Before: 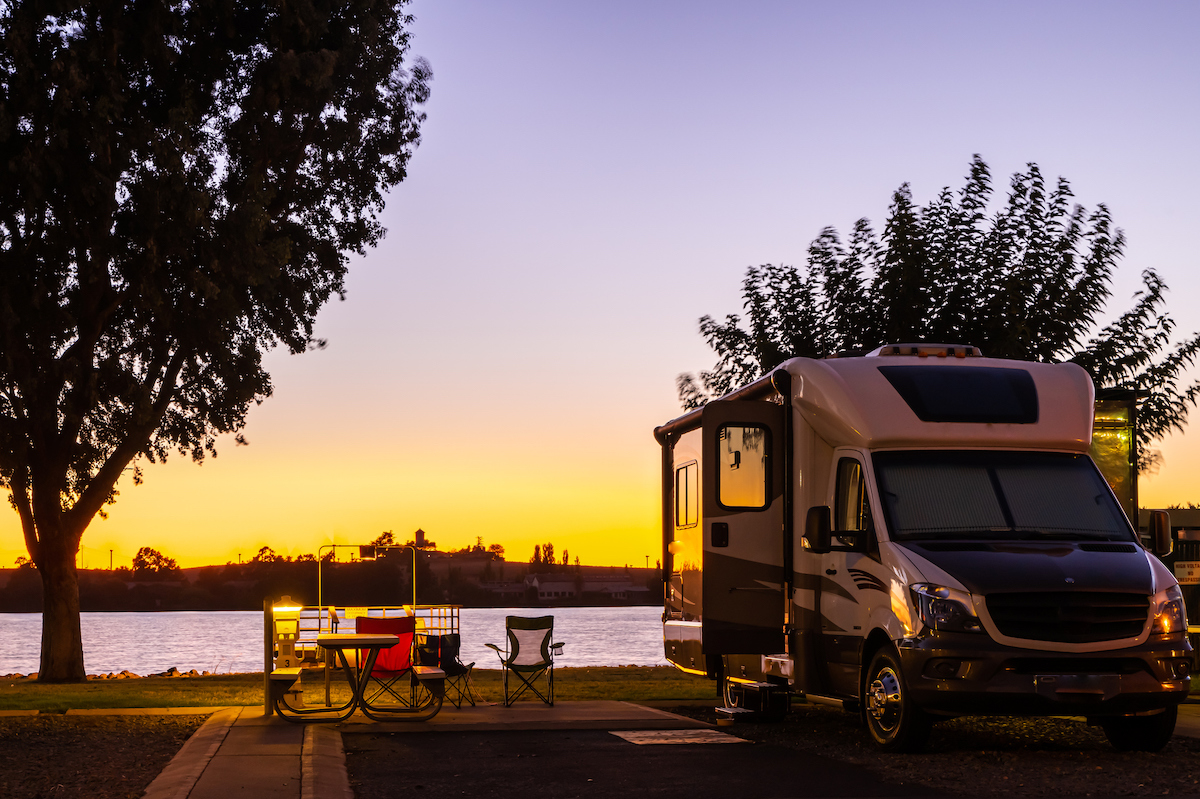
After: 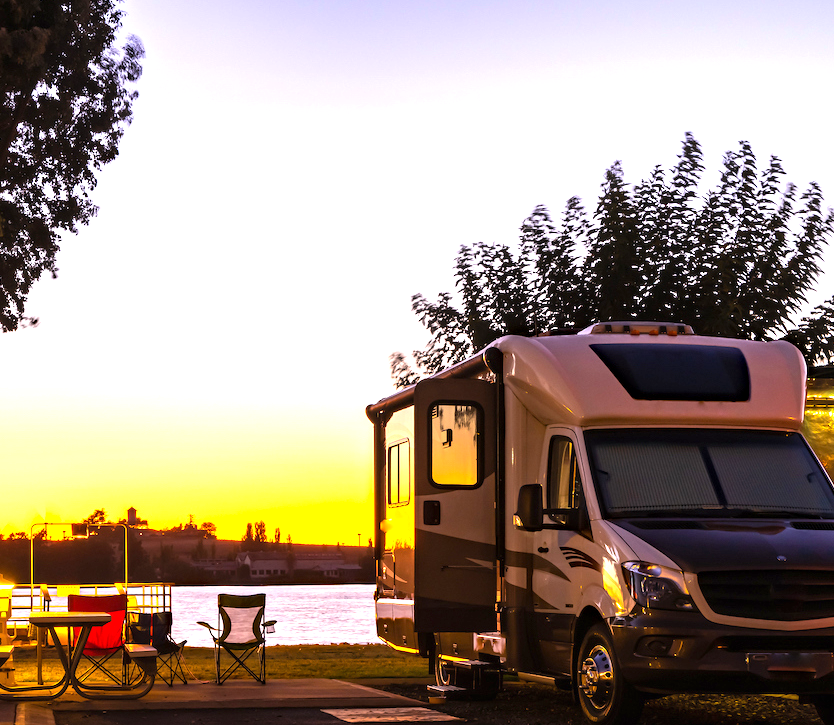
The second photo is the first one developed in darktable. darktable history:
crop and rotate: left 24.034%, top 2.838%, right 6.406%, bottom 6.299%
white balance: red 1.004, blue 1.024
exposure: black level correction 0, exposure 1.1 EV, compensate highlight preservation false
haze removal: compatibility mode true, adaptive false
